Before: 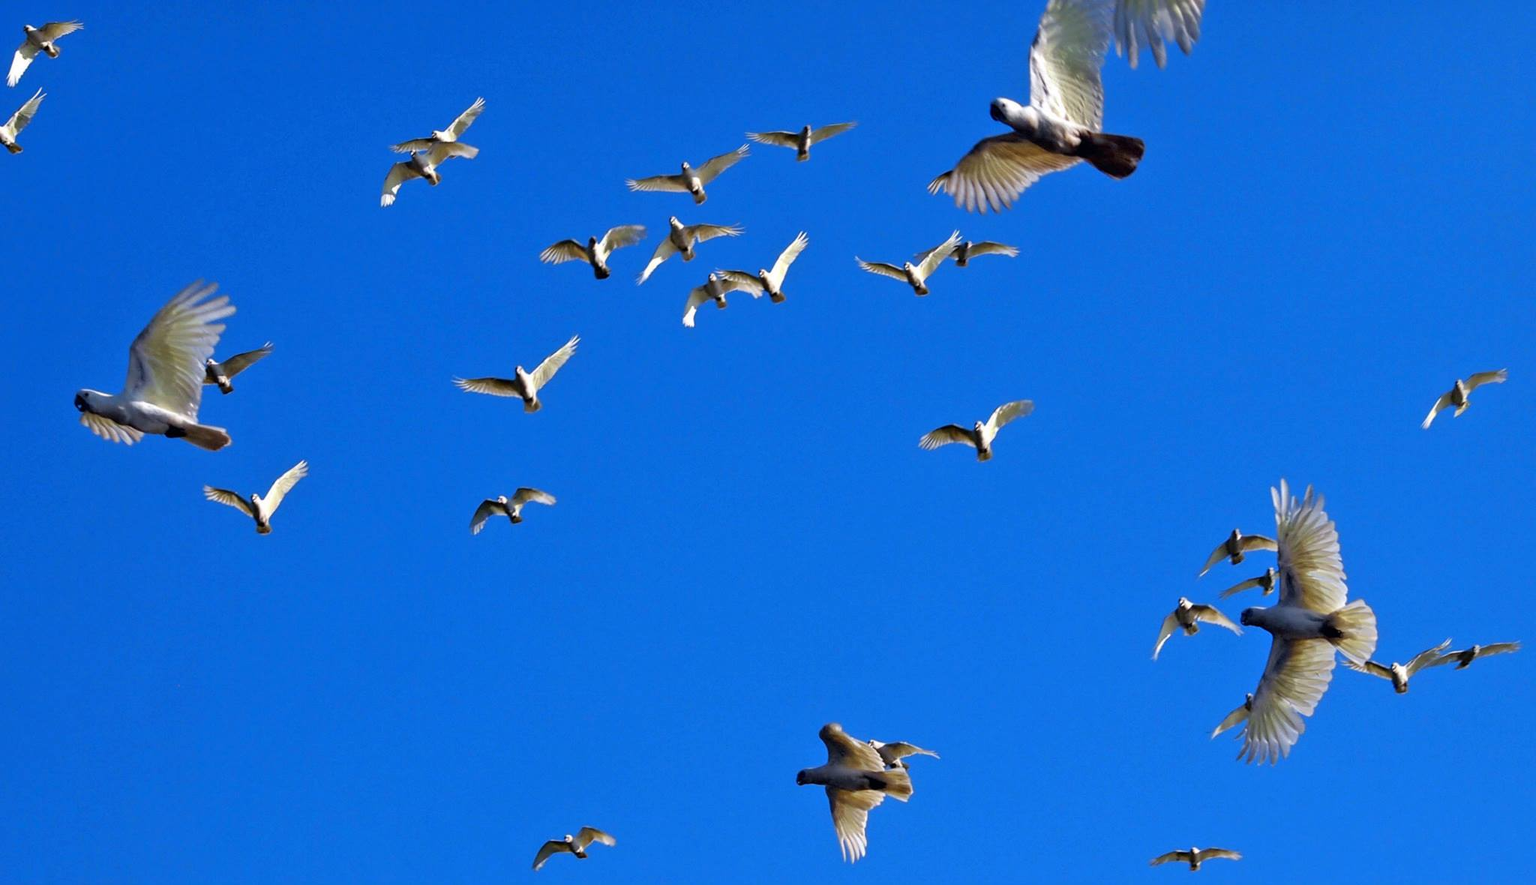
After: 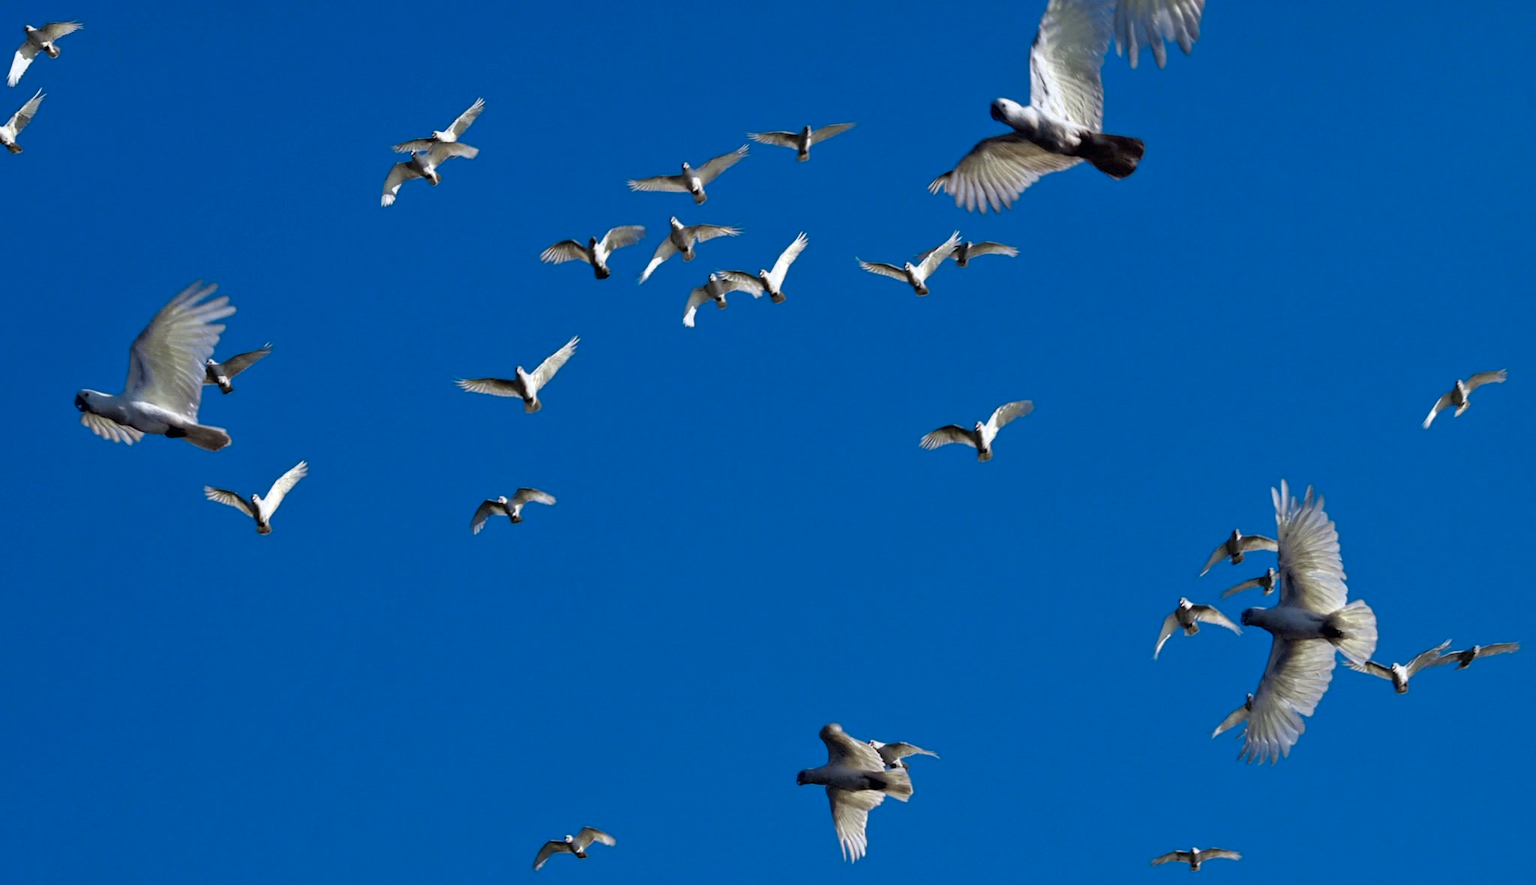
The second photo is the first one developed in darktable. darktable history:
color zones: curves: ch0 [(0.25, 0.667) (0.758, 0.368)]; ch1 [(0.215, 0.245) (0.761, 0.373)]; ch2 [(0.247, 0.554) (0.761, 0.436)]
white balance: red 0.967, blue 1.049
